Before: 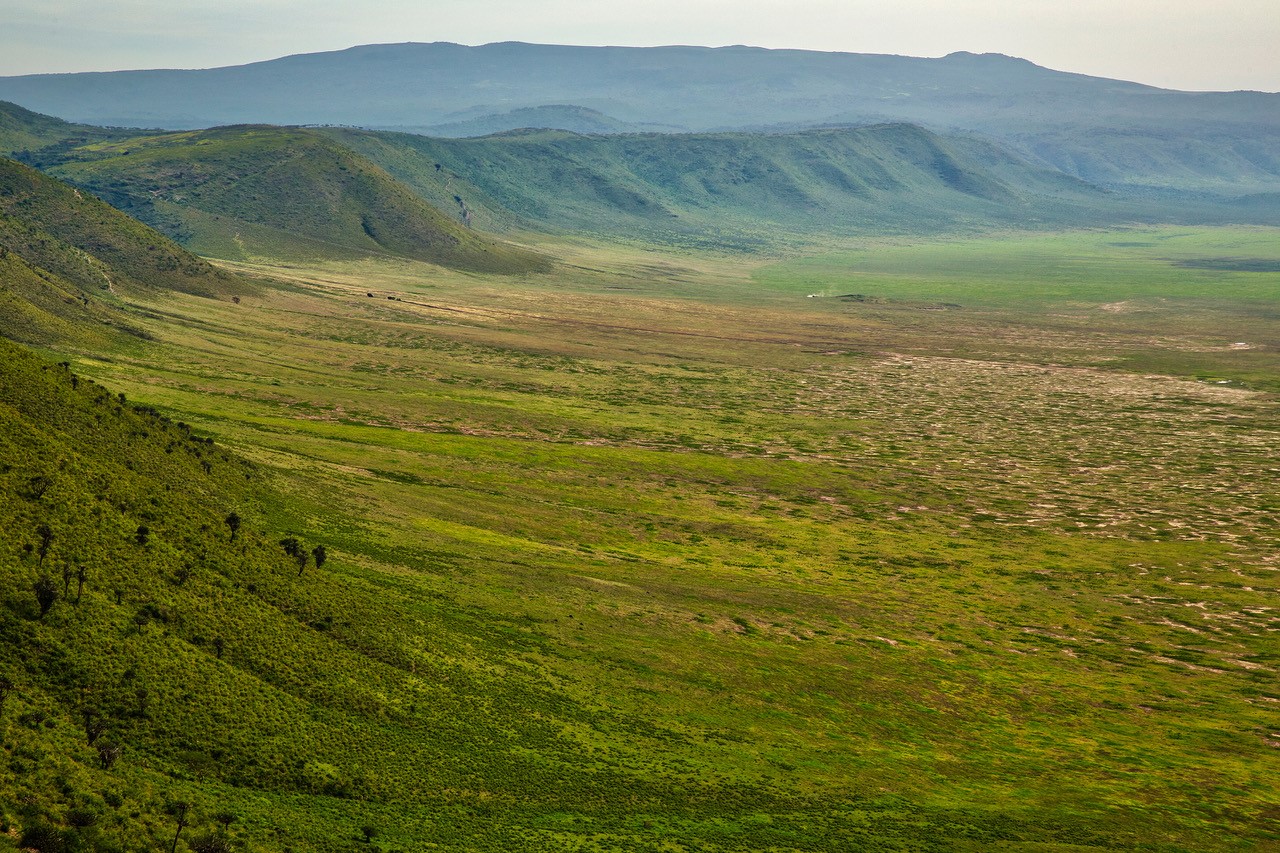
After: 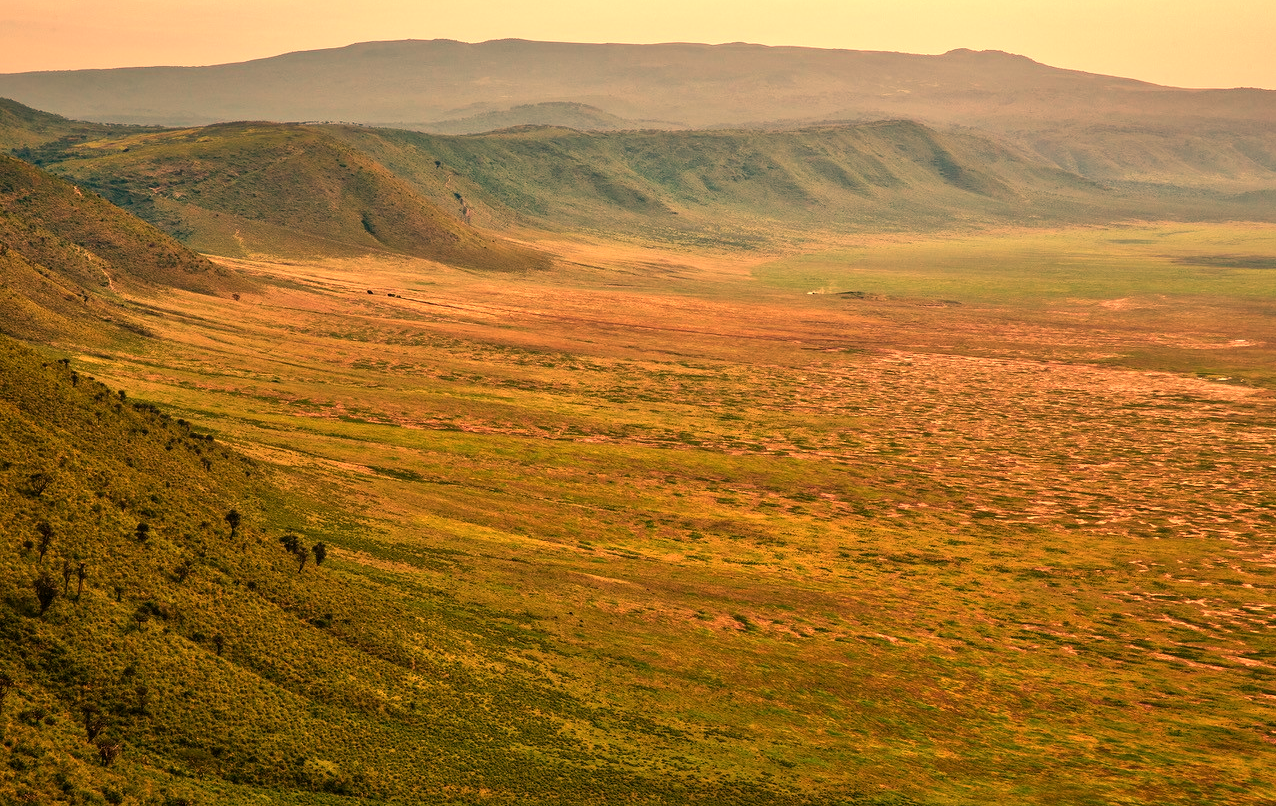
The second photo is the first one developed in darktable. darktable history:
crop: top 0.448%, right 0.264%, bottom 5.045%
color correction: highlights a* 3.12, highlights b* -1.55, shadows a* -0.101, shadows b* 2.52, saturation 0.98
white balance: red 1.467, blue 0.684
